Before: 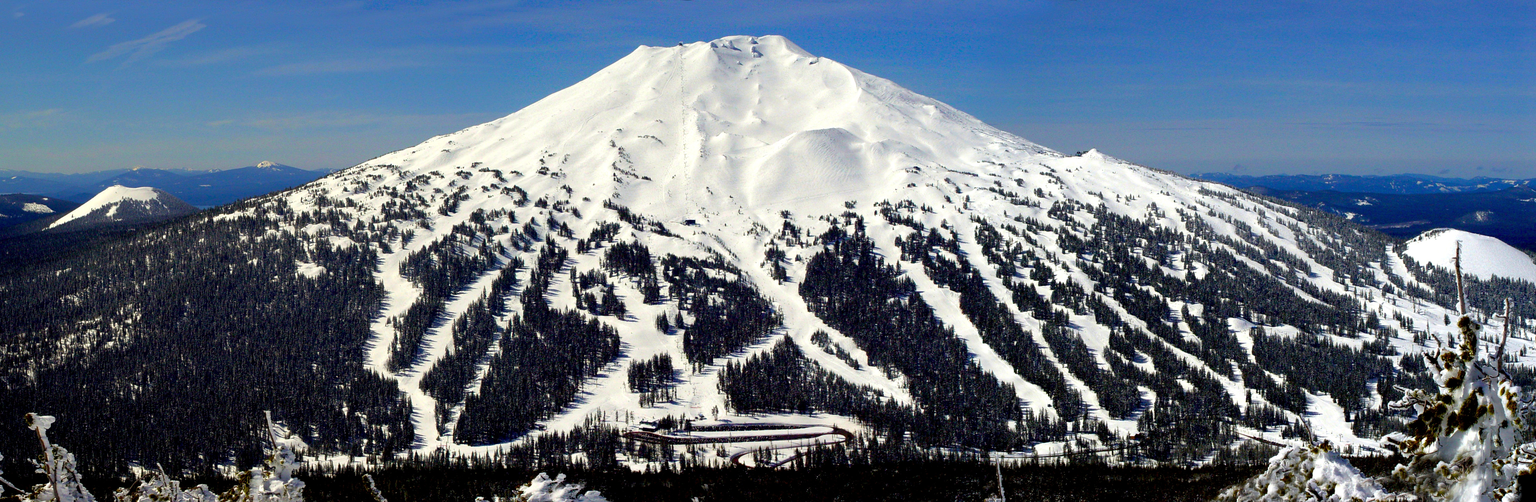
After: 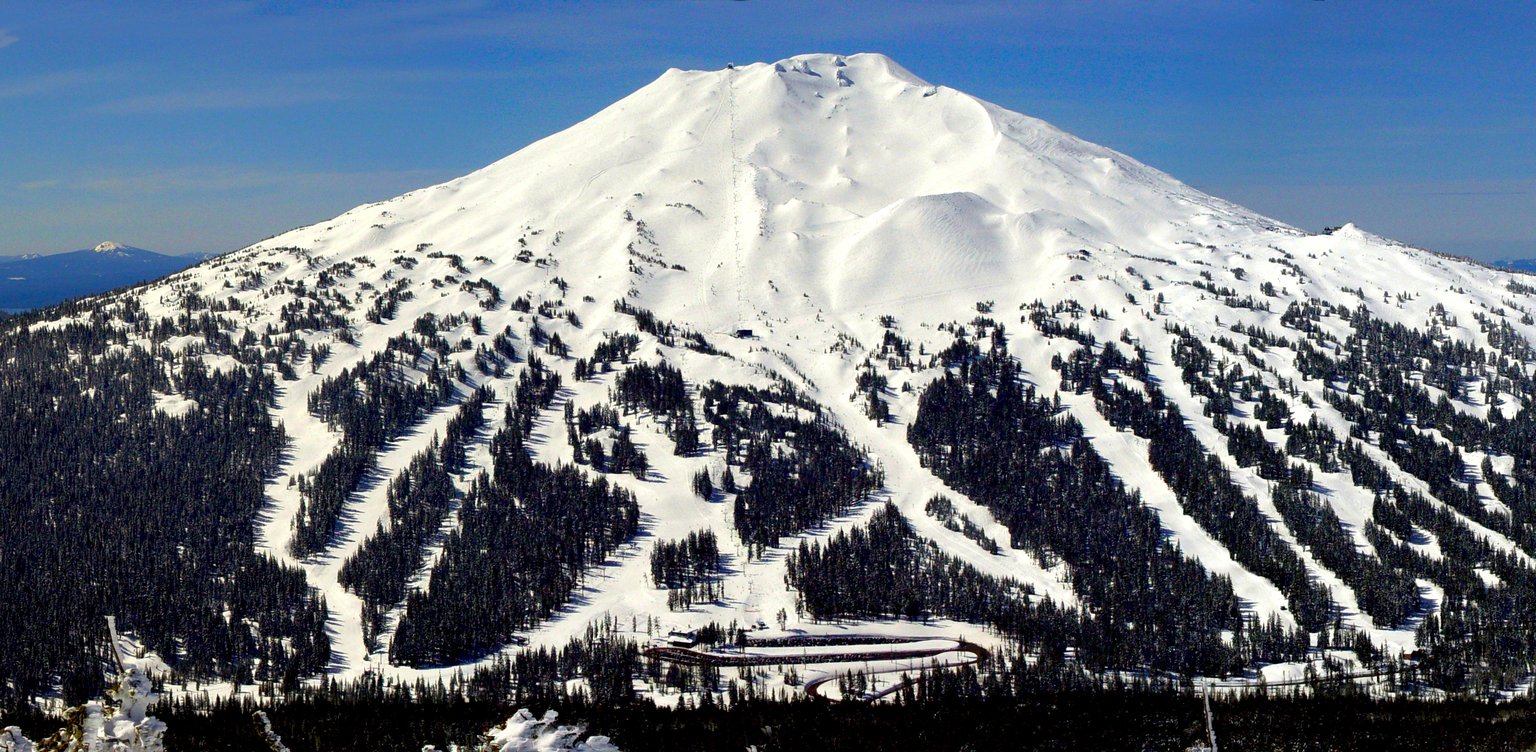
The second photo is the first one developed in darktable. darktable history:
crop and rotate: left 12.648%, right 20.685%
